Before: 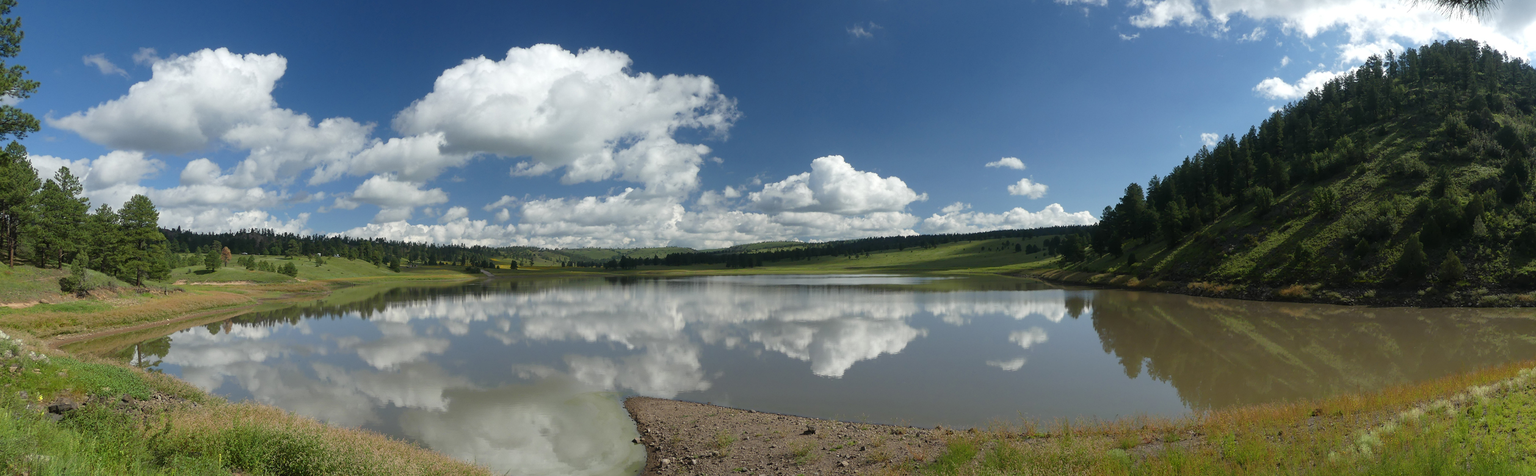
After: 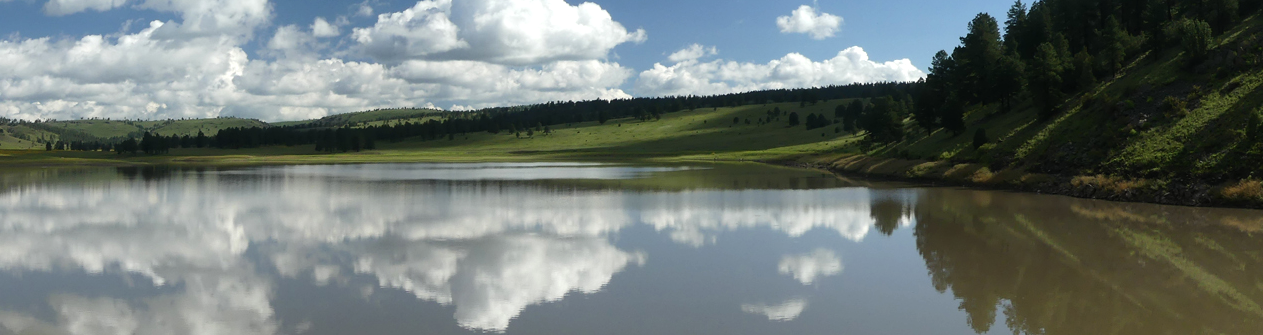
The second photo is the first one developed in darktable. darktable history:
tone equalizer: -8 EV -0.442 EV, -7 EV -0.356 EV, -6 EV -0.339 EV, -5 EV -0.208 EV, -3 EV 0.23 EV, -2 EV 0.314 EV, -1 EV 0.369 EV, +0 EV 0.443 EV, edges refinement/feathering 500, mask exposure compensation -1.57 EV, preserve details no
crop: left 34.757%, top 36.84%, right 14.968%, bottom 20.113%
